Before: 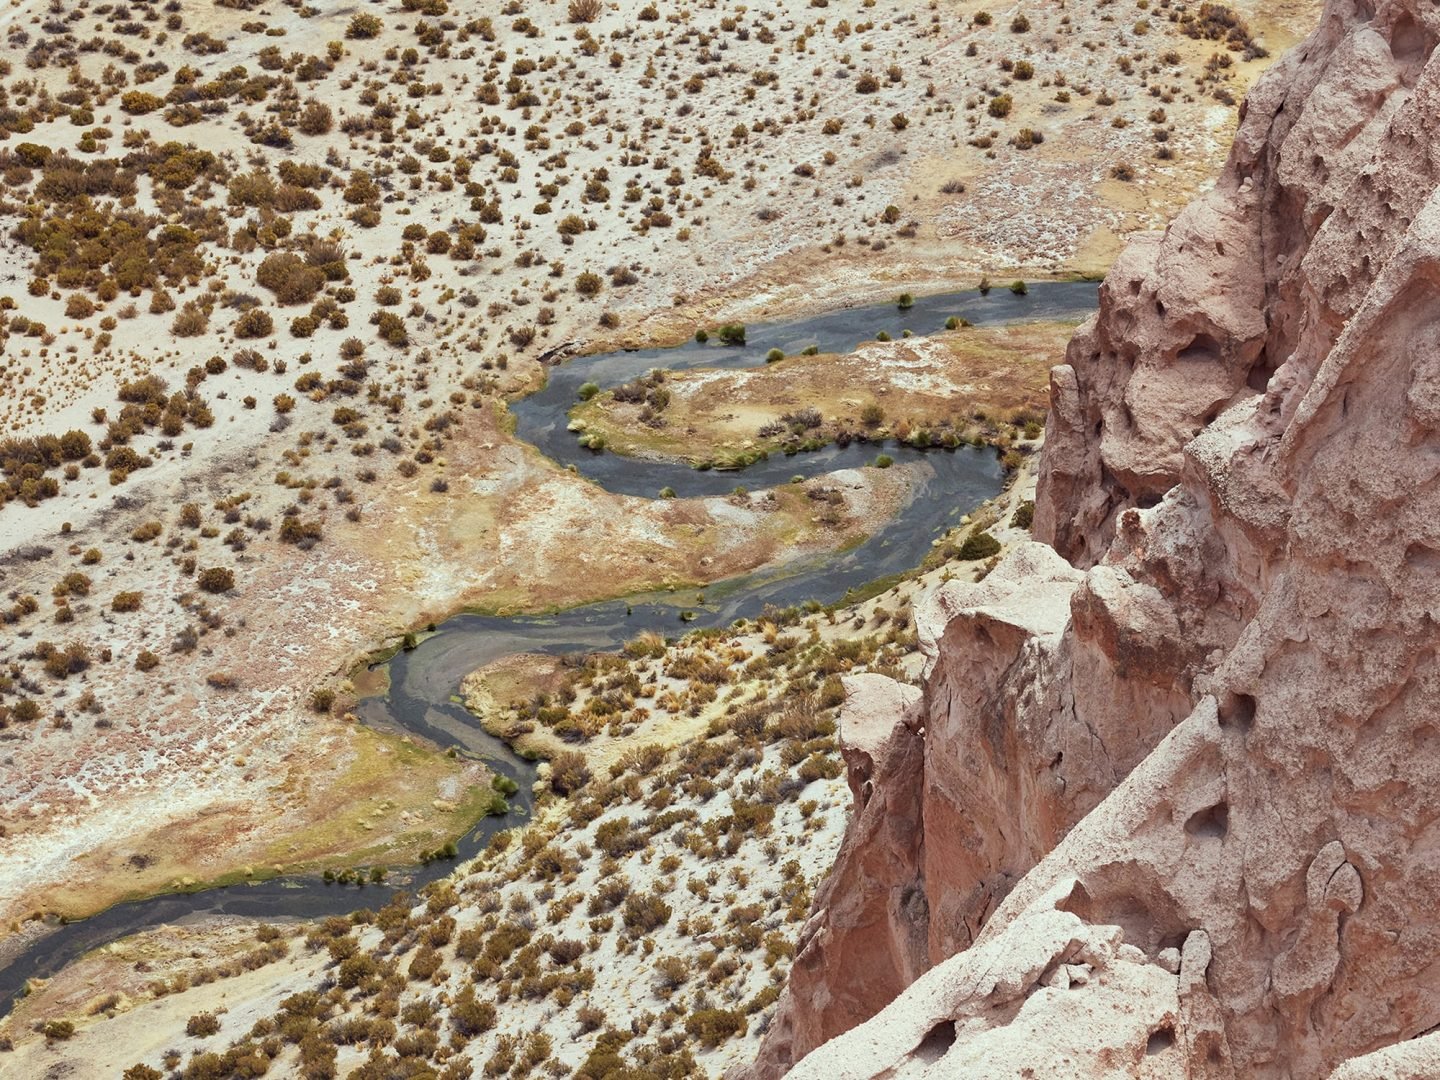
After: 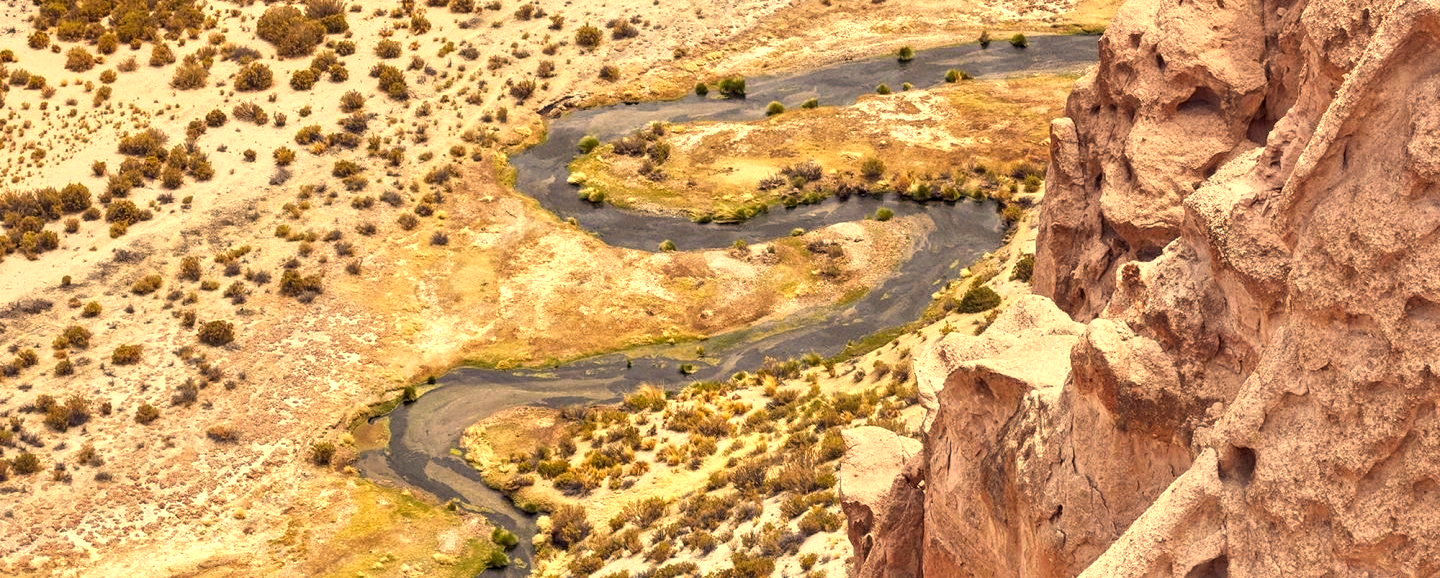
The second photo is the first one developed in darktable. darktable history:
tone equalizer: -8 EV -0.002 EV, -7 EV 0.005 EV, -6 EV -0.009 EV, -5 EV 0.011 EV, -4 EV -0.012 EV, -3 EV 0.007 EV, -2 EV -0.062 EV, -1 EV -0.293 EV, +0 EV -0.582 EV, smoothing diameter 2%, edges refinement/feathering 20, mask exposure compensation -1.57 EV, filter diffusion 5
exposure: exposure 0.661 EV, compensate highlight preservation false
crop and rotate: top 23.043%, bottom 23.437%
color correction: highlights a* 15, highlights b* 31.55
color balance: on, module defaults
local contrast: on, module defaults
